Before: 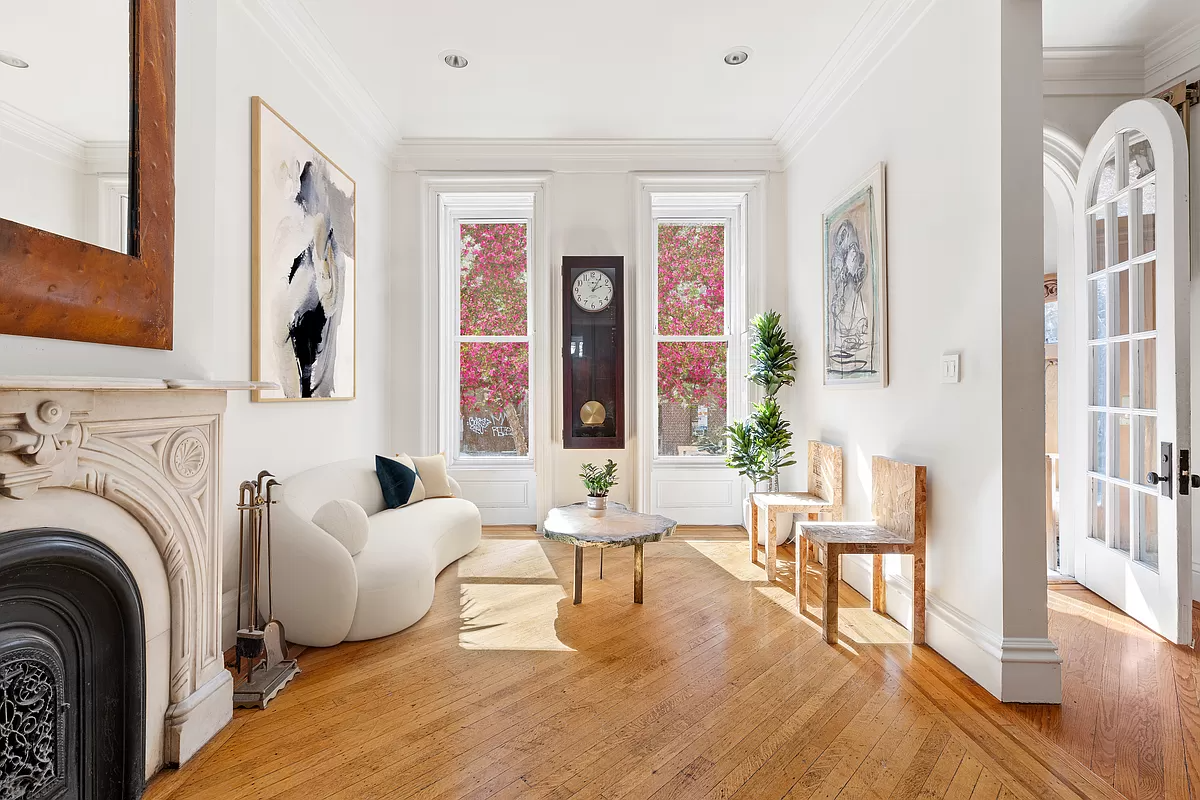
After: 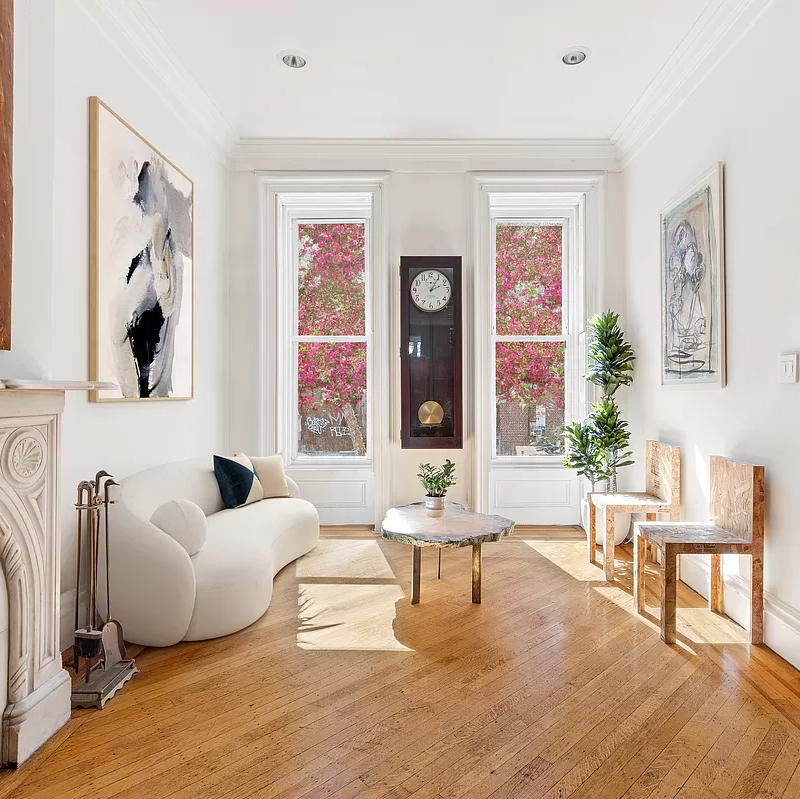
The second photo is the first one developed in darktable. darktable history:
contrast brightness saturation: saturation -0.05
crop and rotate: left 13.537%, right 19.796%
